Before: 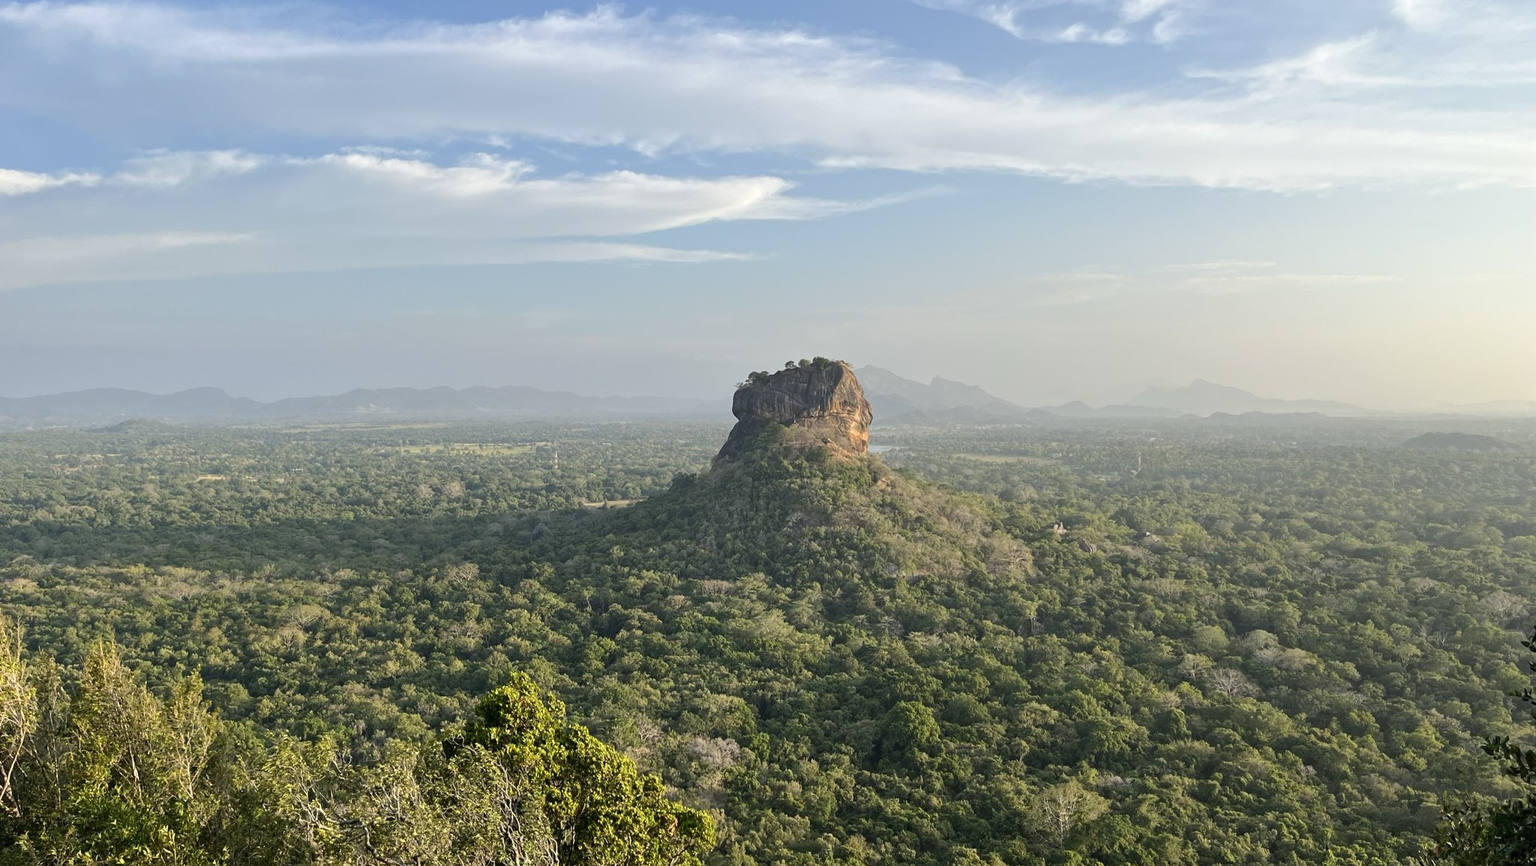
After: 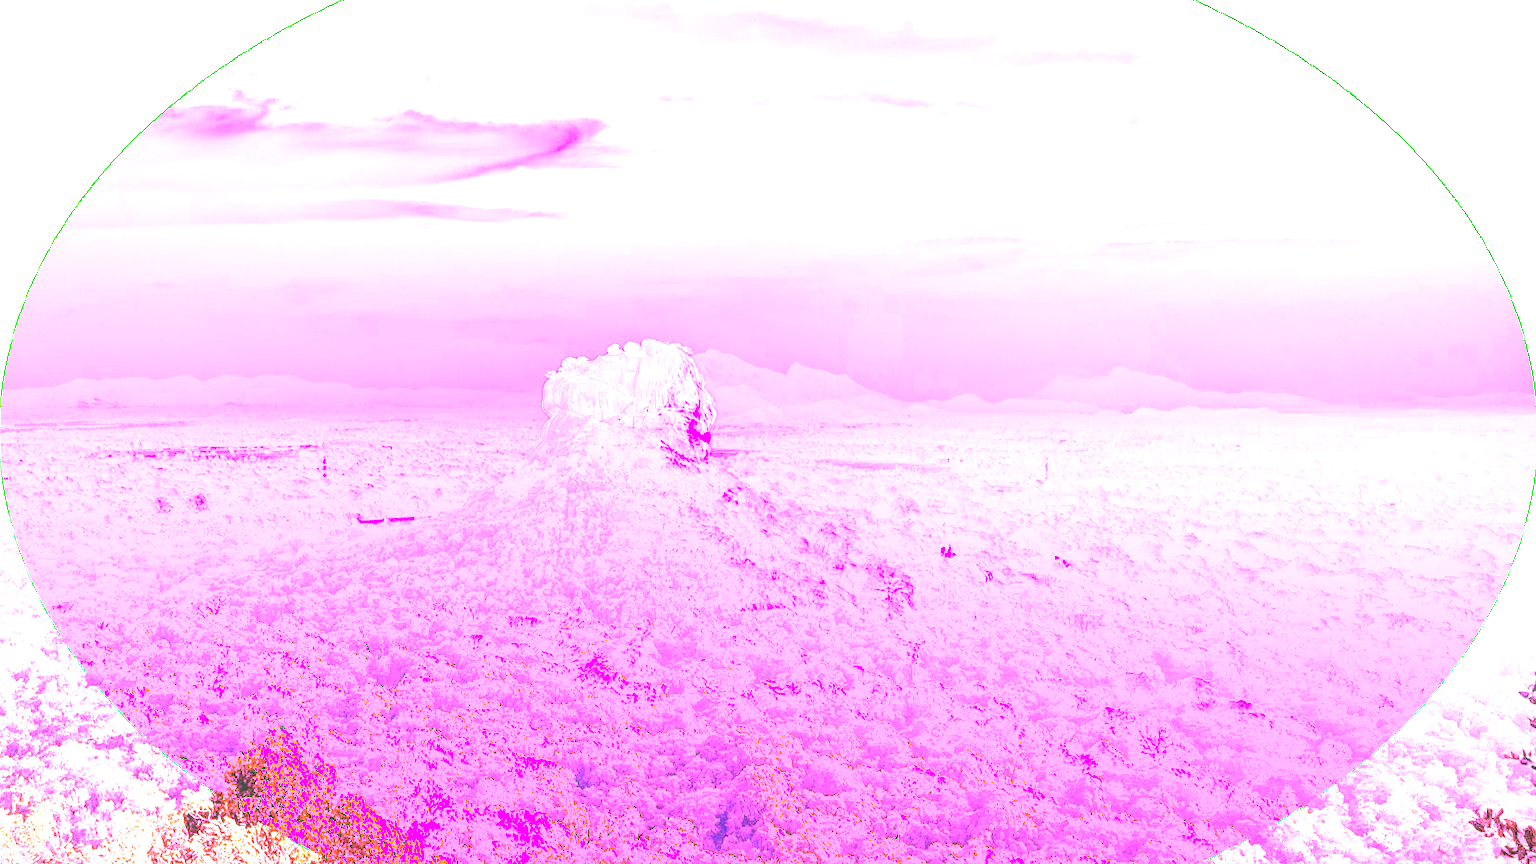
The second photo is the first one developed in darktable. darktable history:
crop: left 19.159%, top 9.58%, bottom 9.58%
local contrast: on, module defaults
vignetting: fall-off start 100%, brightness -0.406, saturation -0.3, width/height ratio 1.324, dithering 8-bit output, unbound false
color balance: lift [1.01, 1, 1, 1], gamma [1.097, 1, 1, 1], gain [0.85, 1, 1, 1]
white balance: red 8, blue 8
